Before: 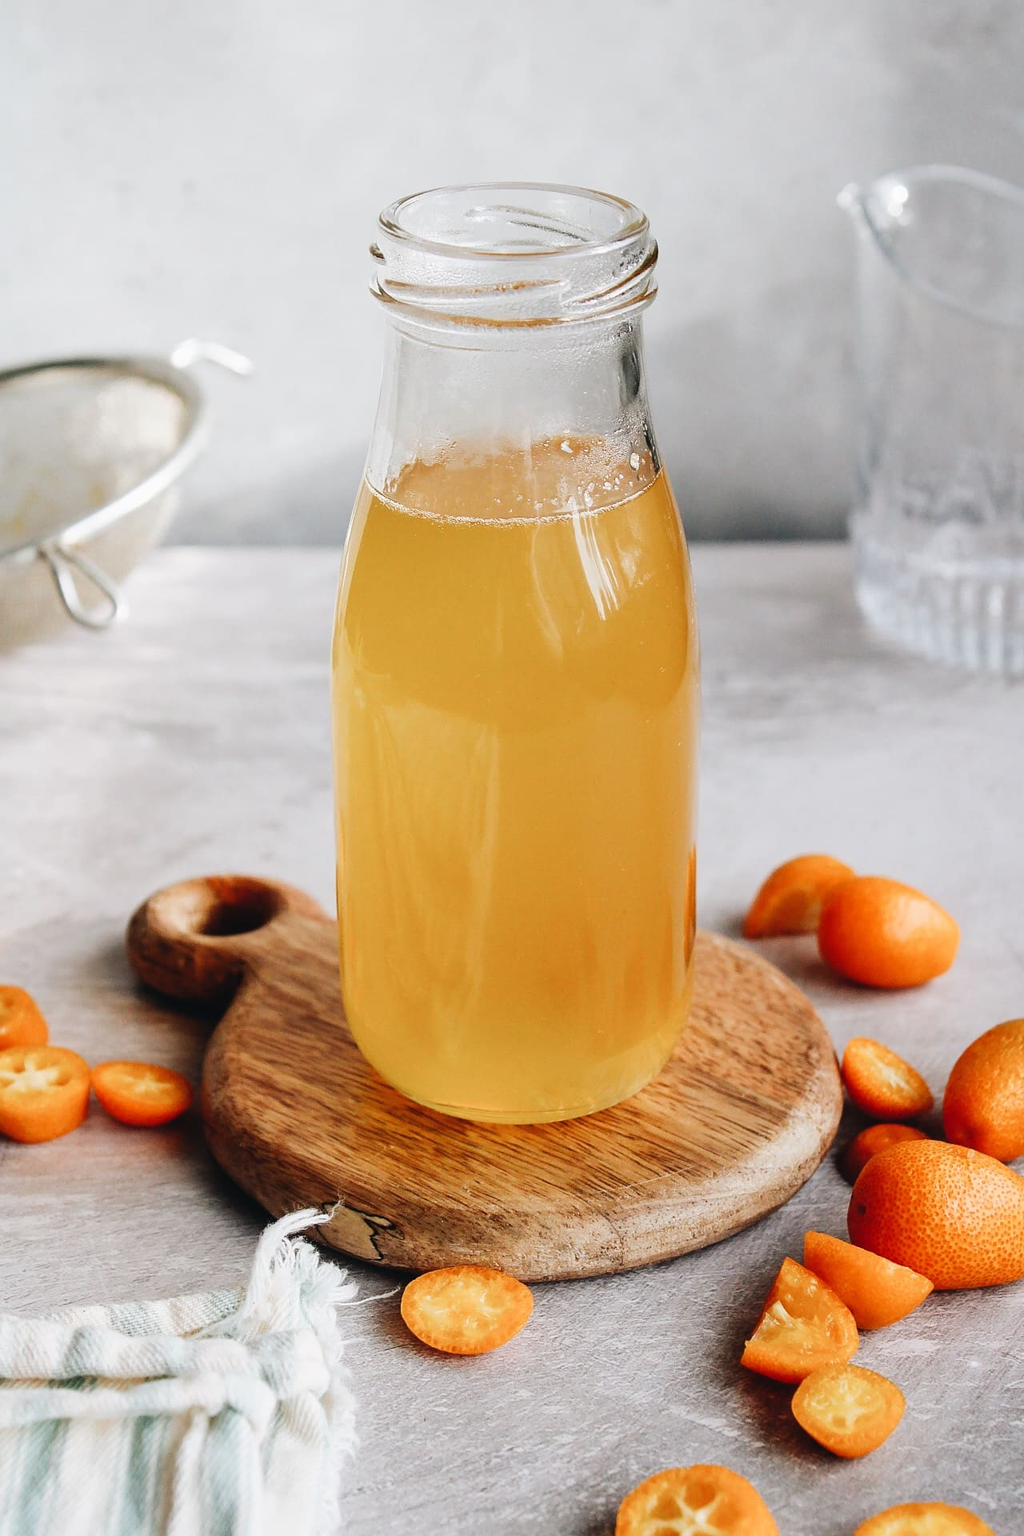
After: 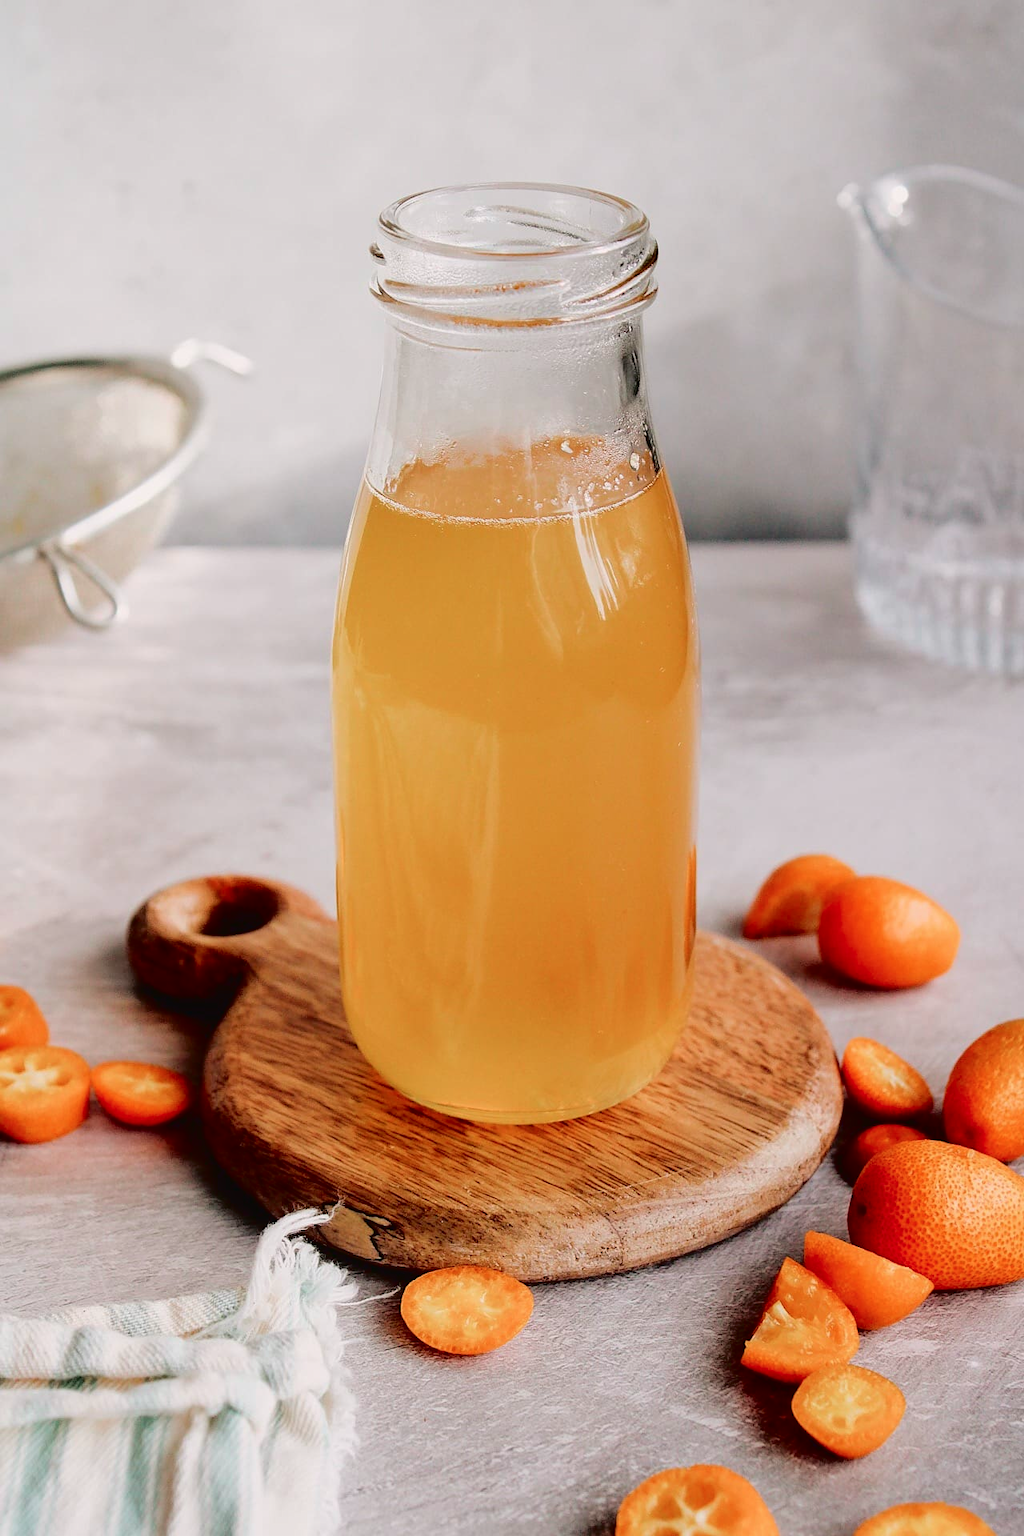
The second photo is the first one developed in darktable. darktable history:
tone curve: curves: ch0 [(0, 0.013) (0.181, 0.074) (0.337, 0.304) (0.498, 0.485) (0.78, 0.742) (0.993, 0.954)]; ch1 [(0, 0) (0.294, 0.184) (0.359, 0.34) (0.362, 0.35) (0.43, 0.41) (0.469, 0.463) (0.495, 0.502) (0.54, 0.563) (0.612, 0.641) (1, 1)]; ch2 [(0, 0) (0.44, 0.437) (0.495, 0.502) (0.524, 0.534) (0.557, 0.56) (0.634, 0.654) (0.728, 0.722) (1, 1)], color space Lab, independent channels, preserve colors none
